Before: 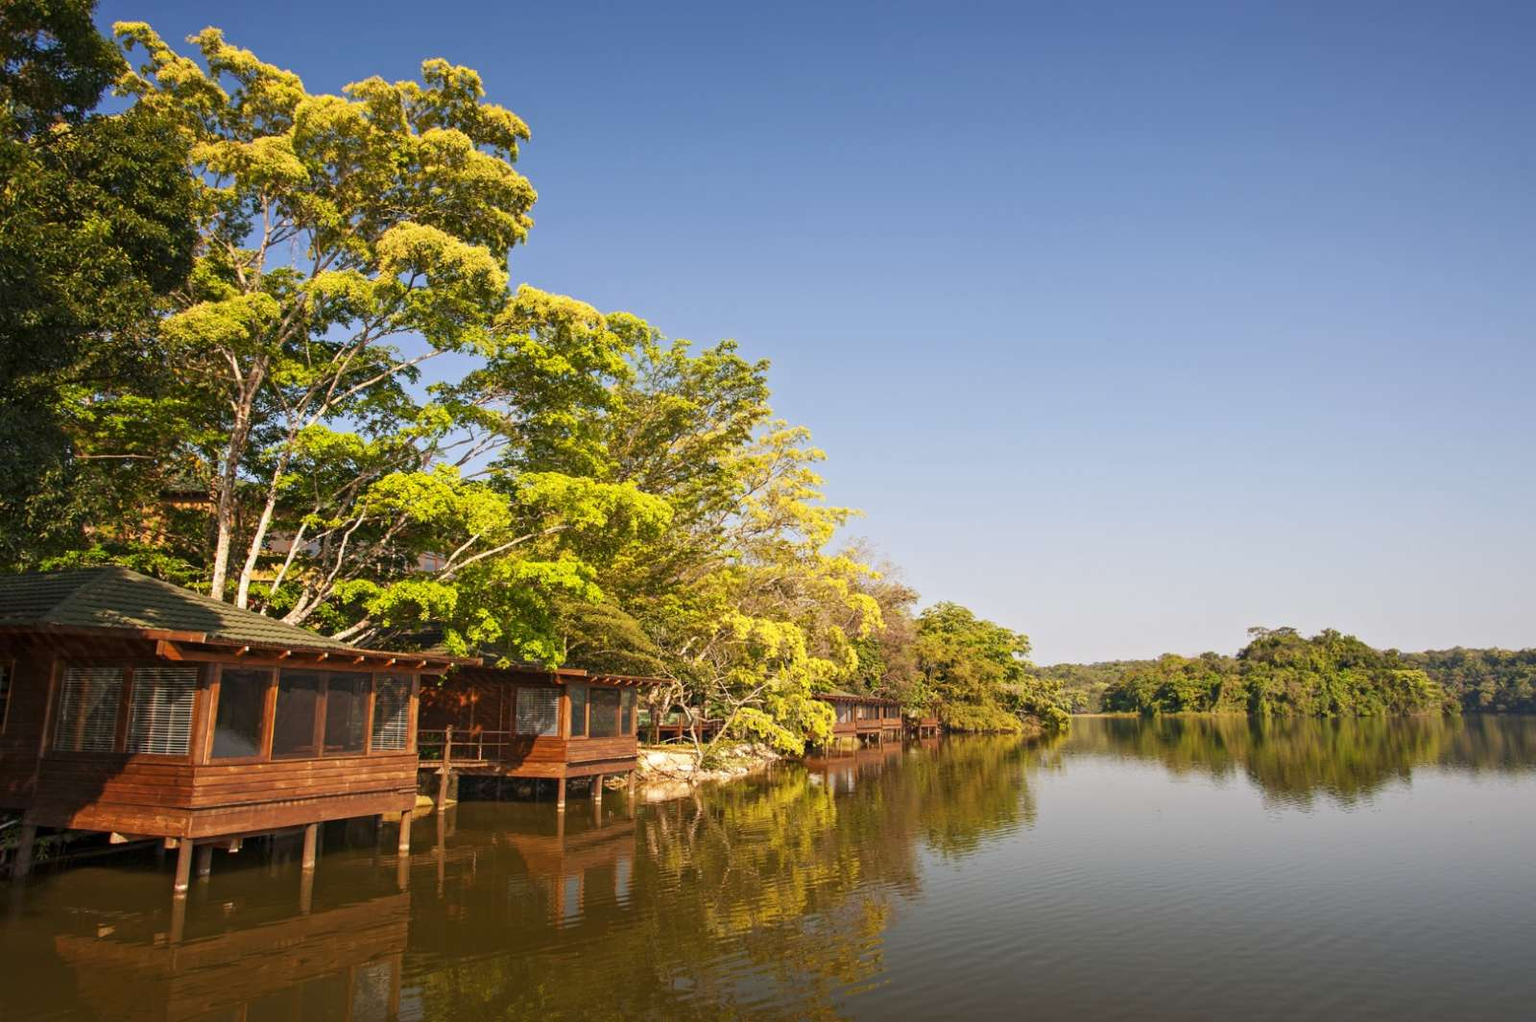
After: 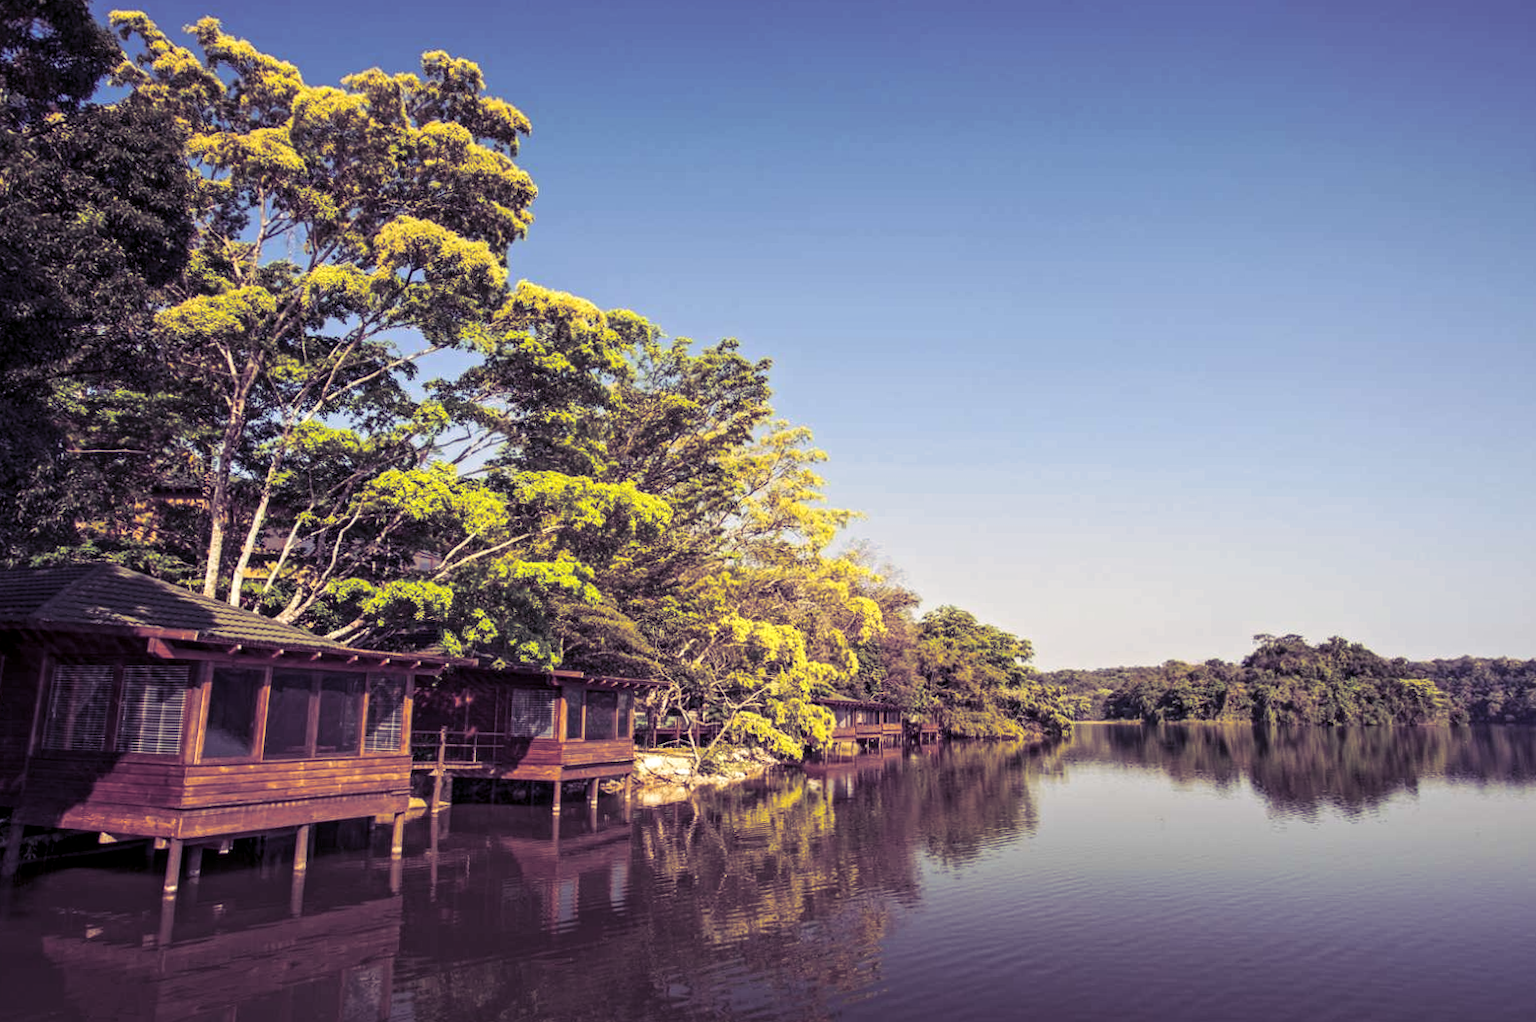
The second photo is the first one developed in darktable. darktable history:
crop and rotate: angle -0.5°
split-toning: shadows › hue 255.6°, shadows › saturation 0.66, highlights › hue 43.2°, highlights › saturation 0.68, balance -50.1
local contrast: detail 130%
